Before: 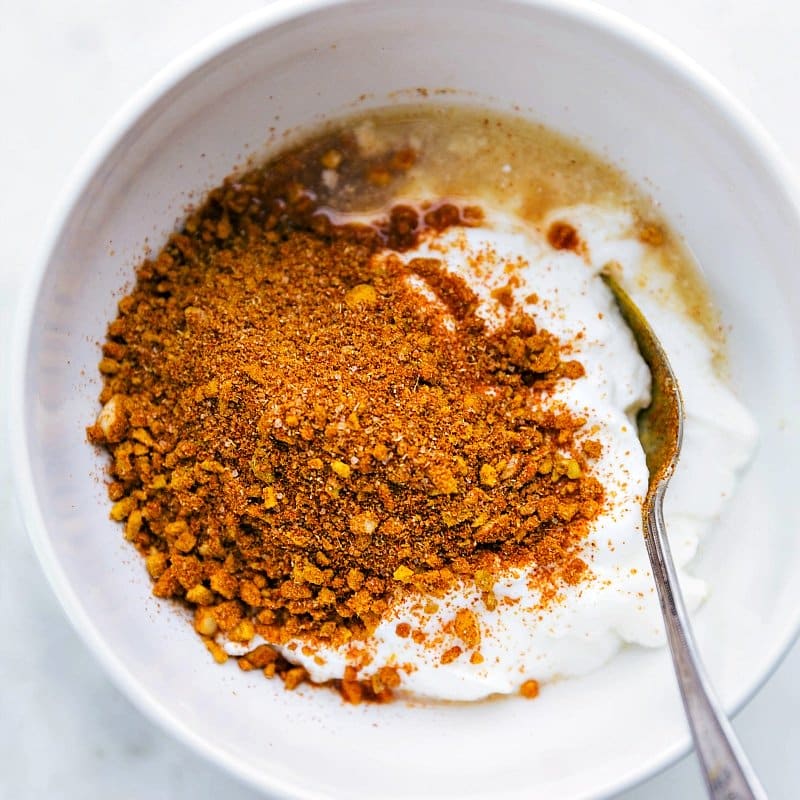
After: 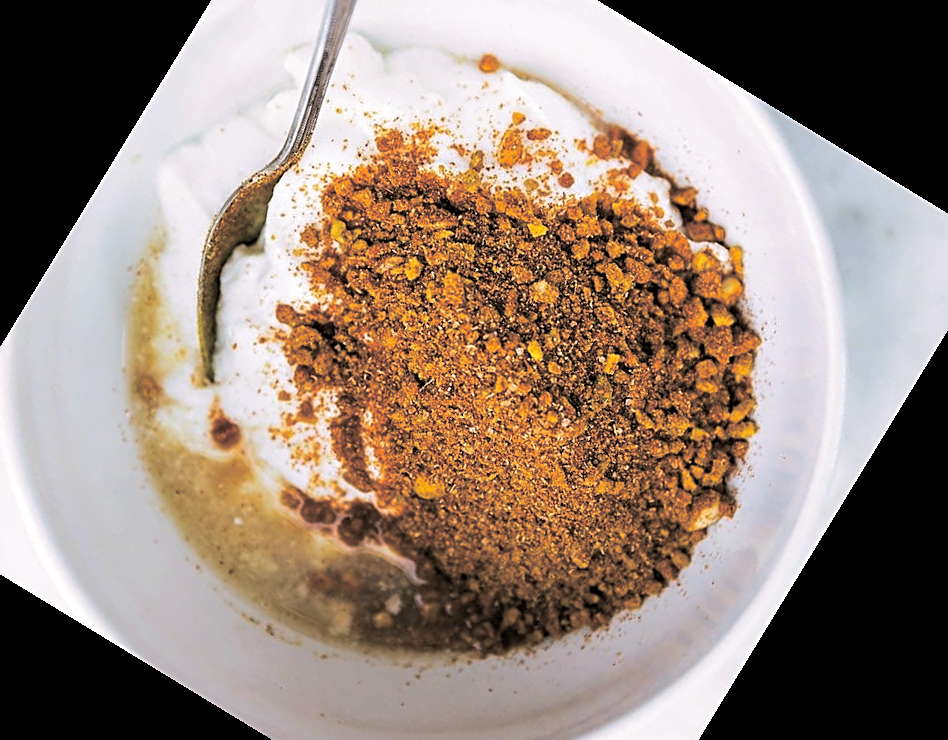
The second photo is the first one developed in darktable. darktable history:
sharpen: on, module defaults
crop and rotate: angle 148.68°, left 9.111%, top 15.603%, right 4.588%, bottom 17.041%
split-toning: shadows › hue 46.8°, shadows › saturation 0.17, highlights › hue 316.8°, highlights › saturation 0.27, balance -51.82
